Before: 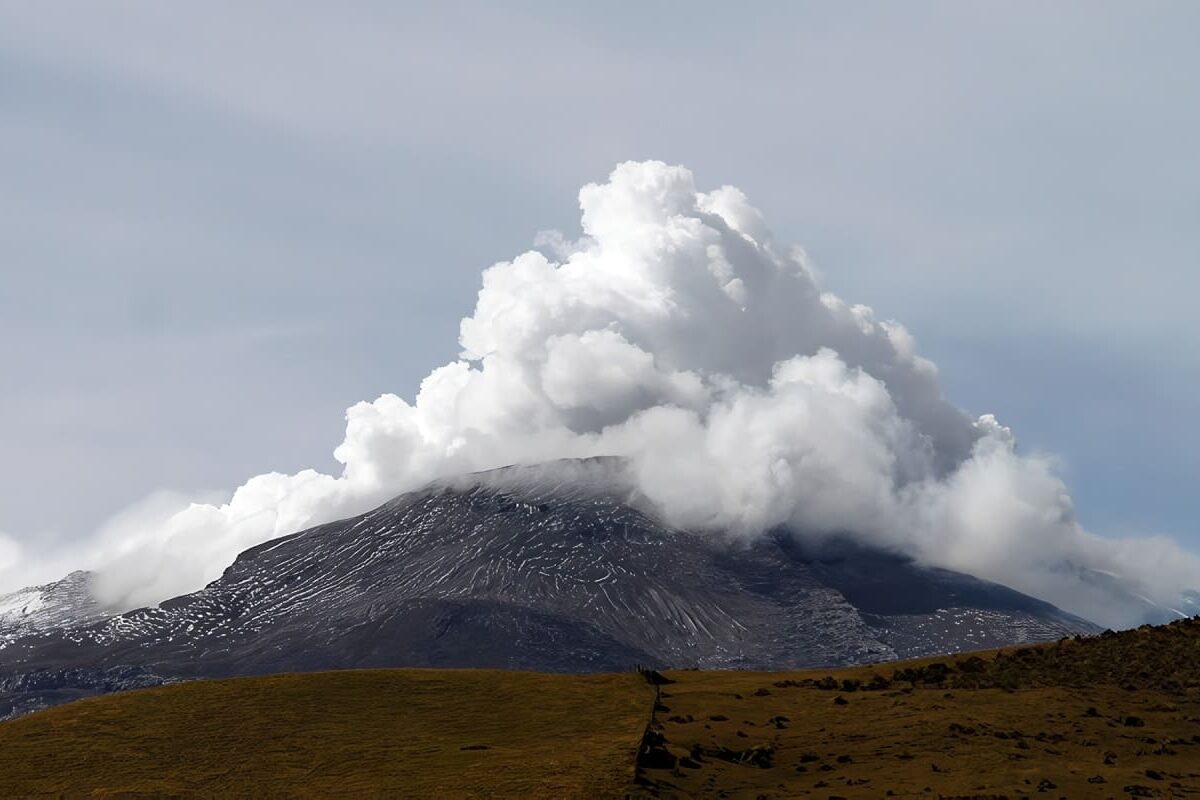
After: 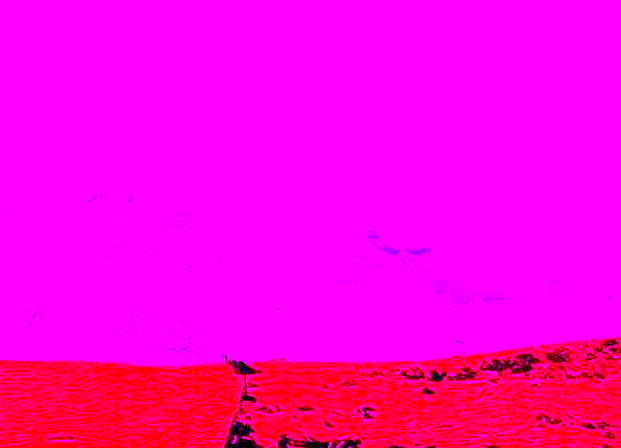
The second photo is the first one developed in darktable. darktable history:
contrast brightness saturation: contrast 0.2, brightness 0.16, saturation 0.22
crop: left 34.479%, top 38.822%, right 13.718%, bottom 5.172%
white balance: red 8, blue 8
